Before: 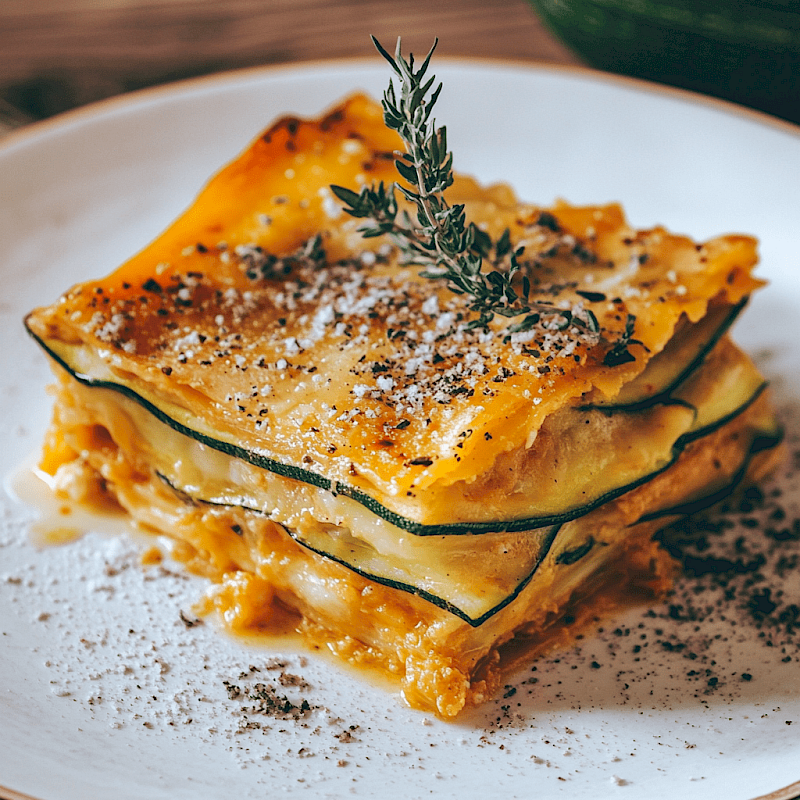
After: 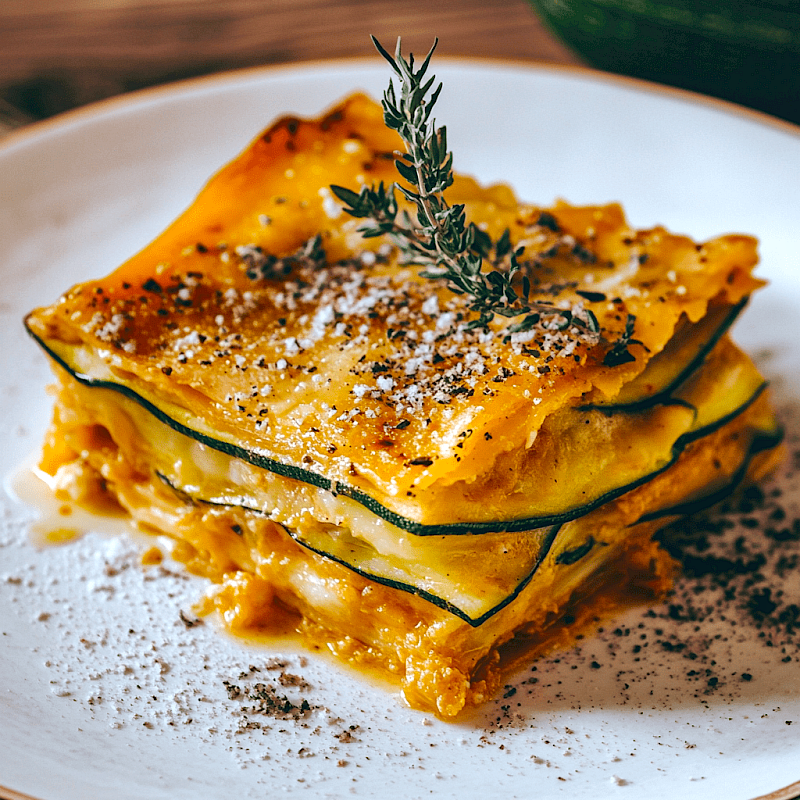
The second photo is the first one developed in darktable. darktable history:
tone curve: curves: ch0 [(0, 0) (0.003, 0.003) (0.011, 0.011) (0.025, 0.025) (0.044, 0.044) (0.069, 0.069) (0.1, 0.099) (0.136, 0.135) (0.177, 0.176) (0.224, 0.223) (0.277, 0.275) (0.335, 0.333) (0.399, 0.396) (0.468, 0.465) (0.543, 0.541) (0.623, 0.622) (0.709, 0.708) (0.801, 0.8) (0.898, 0.897) (1, 1)], color space Lab, independent channels
color balance rgb: power › hue 206.38°, highlights gain › chroma 0.116%, highlights gain › hue 331.6°, perceptual saturation grading › global saturation 29.77%, contrast 5.018%
local contrast: mode bilateral grid, contrast 20, coarseness 51, detail 128%, midtone range 0.2
